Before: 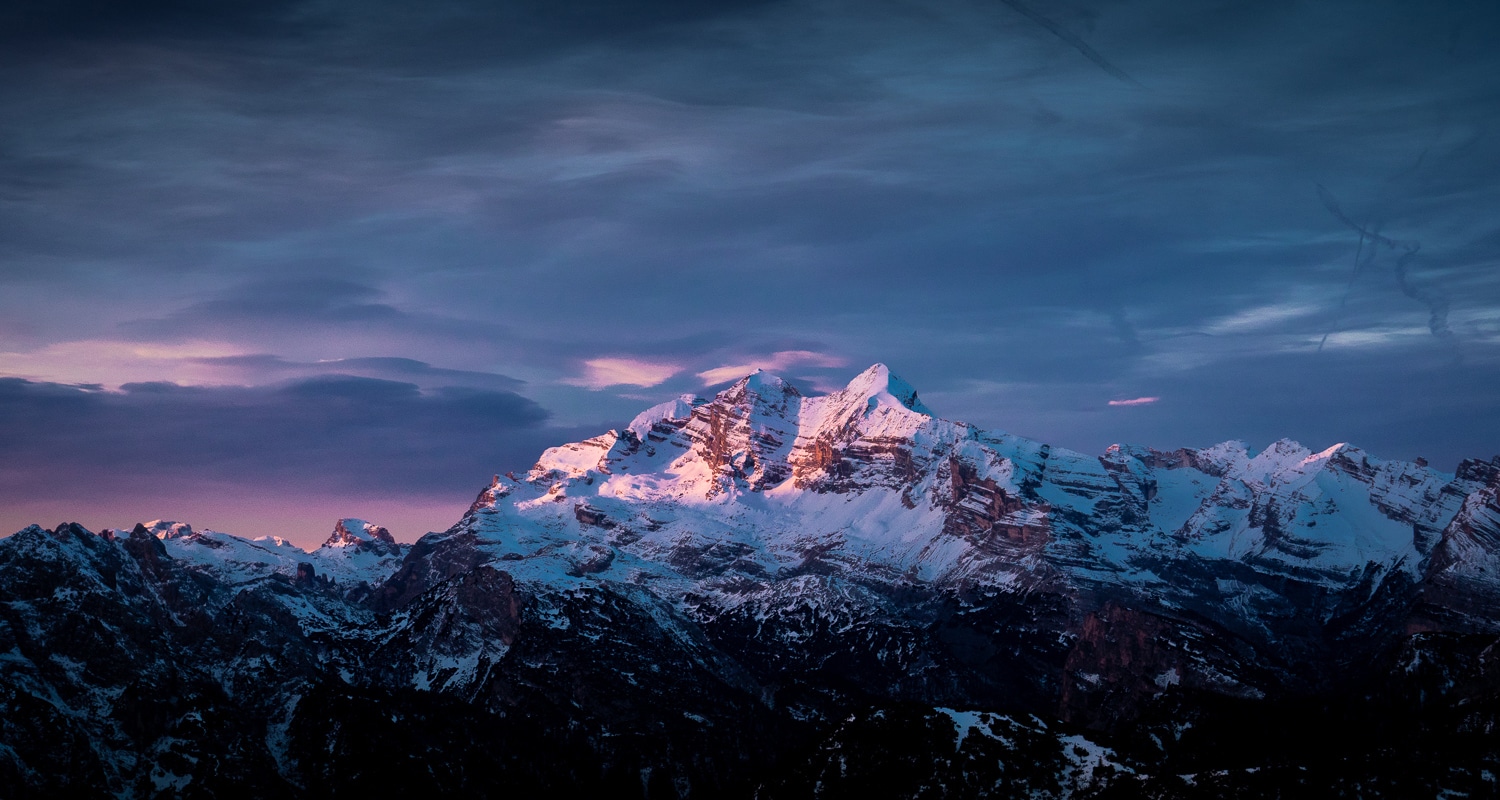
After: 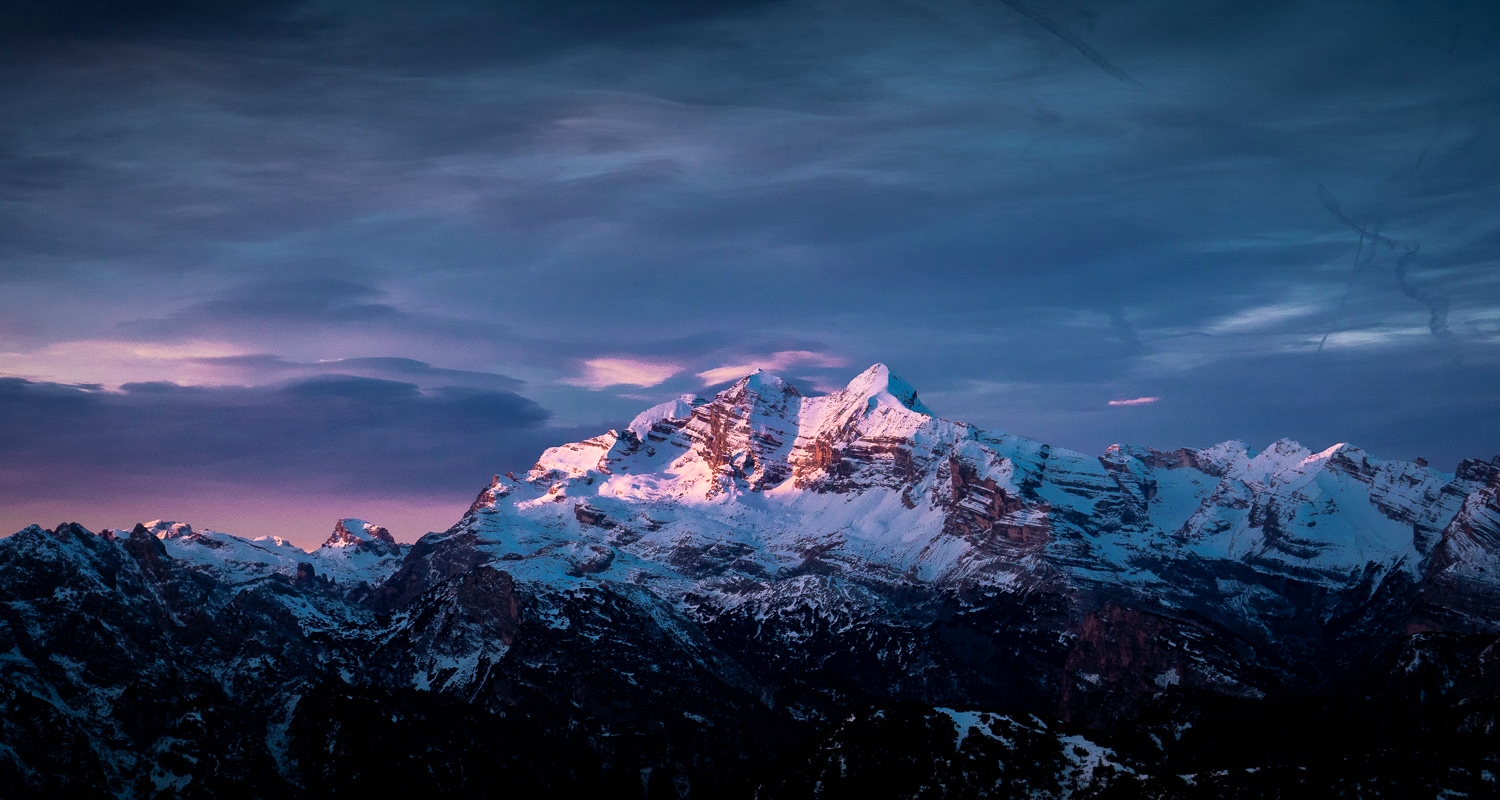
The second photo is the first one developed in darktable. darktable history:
exposure: exposure 0.236 EV, compensate highlight preservation false
contrast brightness saturation: contrast 0.03, brightness -0.04
